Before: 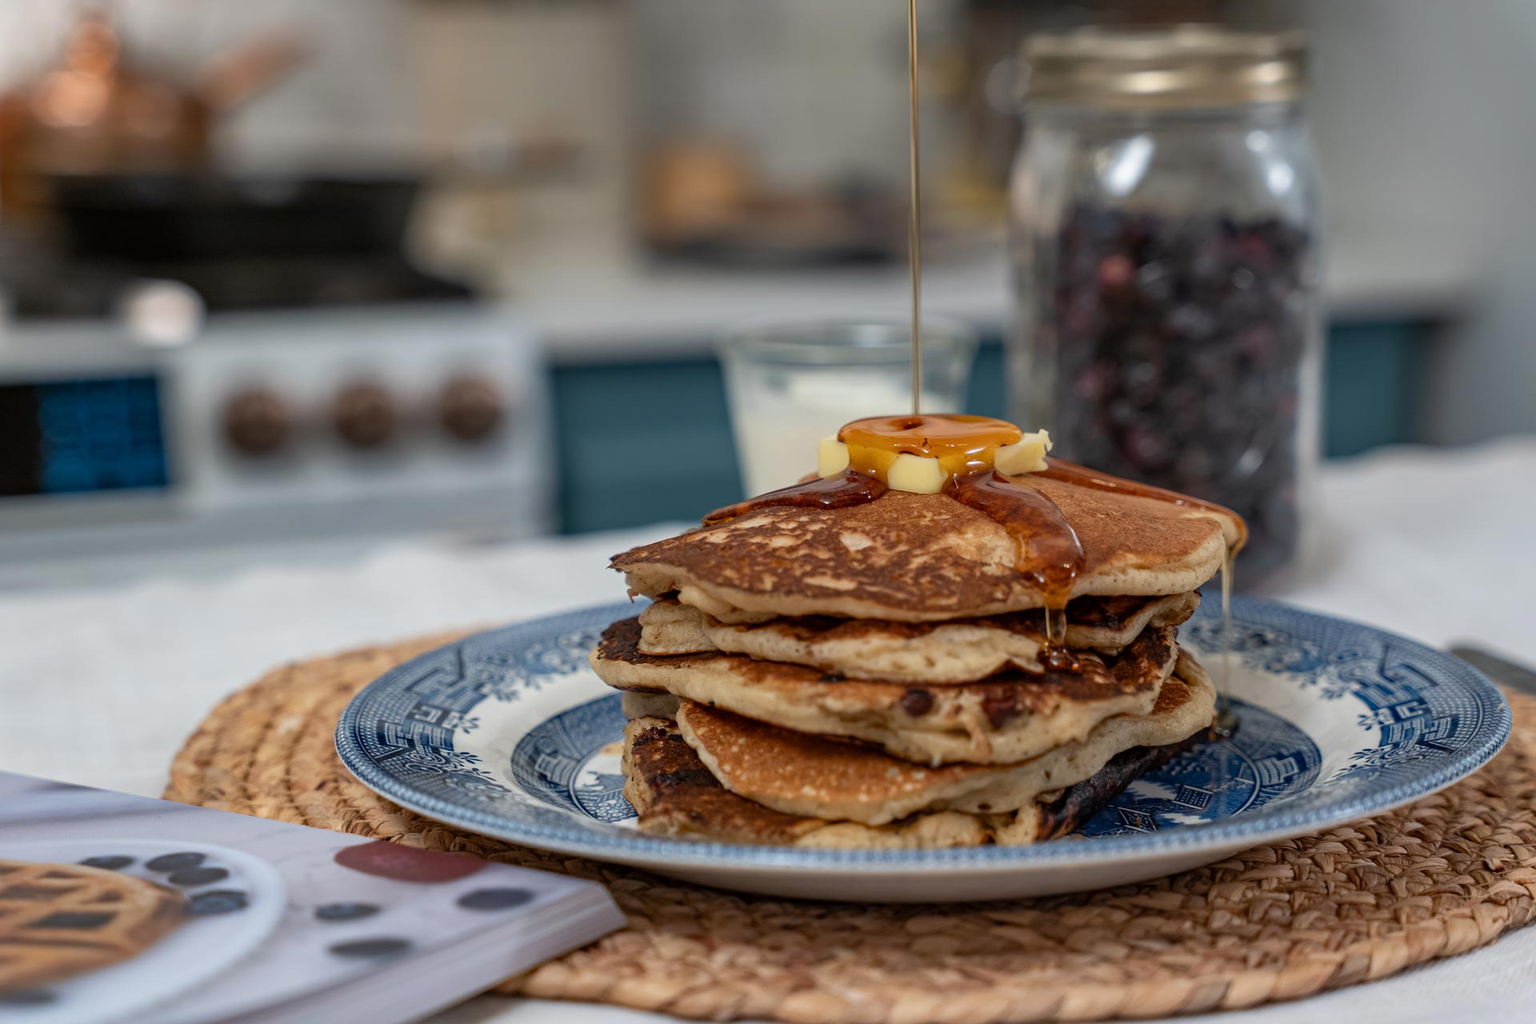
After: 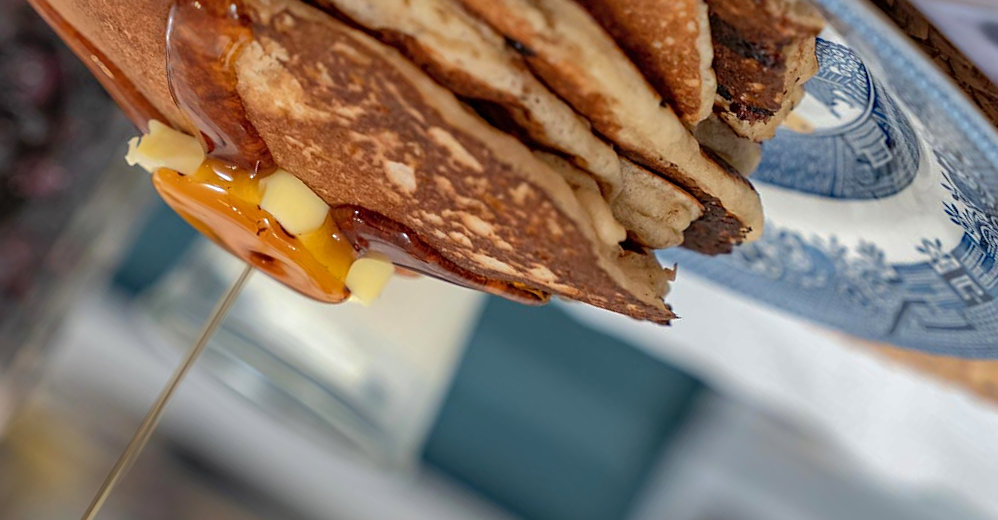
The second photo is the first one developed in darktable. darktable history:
sharpen: amount 0.215
tone equalizer: -8 EV -0.437 EV, -7 EV -0.369 EV, -6 EV -0.3 EV, -5 EV -0.206 EV, -3 EV 0.218 EV, -2 EV 0.359 EV, -1 EV 0.383 EV, +0 EV 0.405 EV
shadows and highlights: highlights -59.82
crop and rotate: angle 146.75°, left 9.183%, top 15.6%, right 4.568%, bottom 16.93%
